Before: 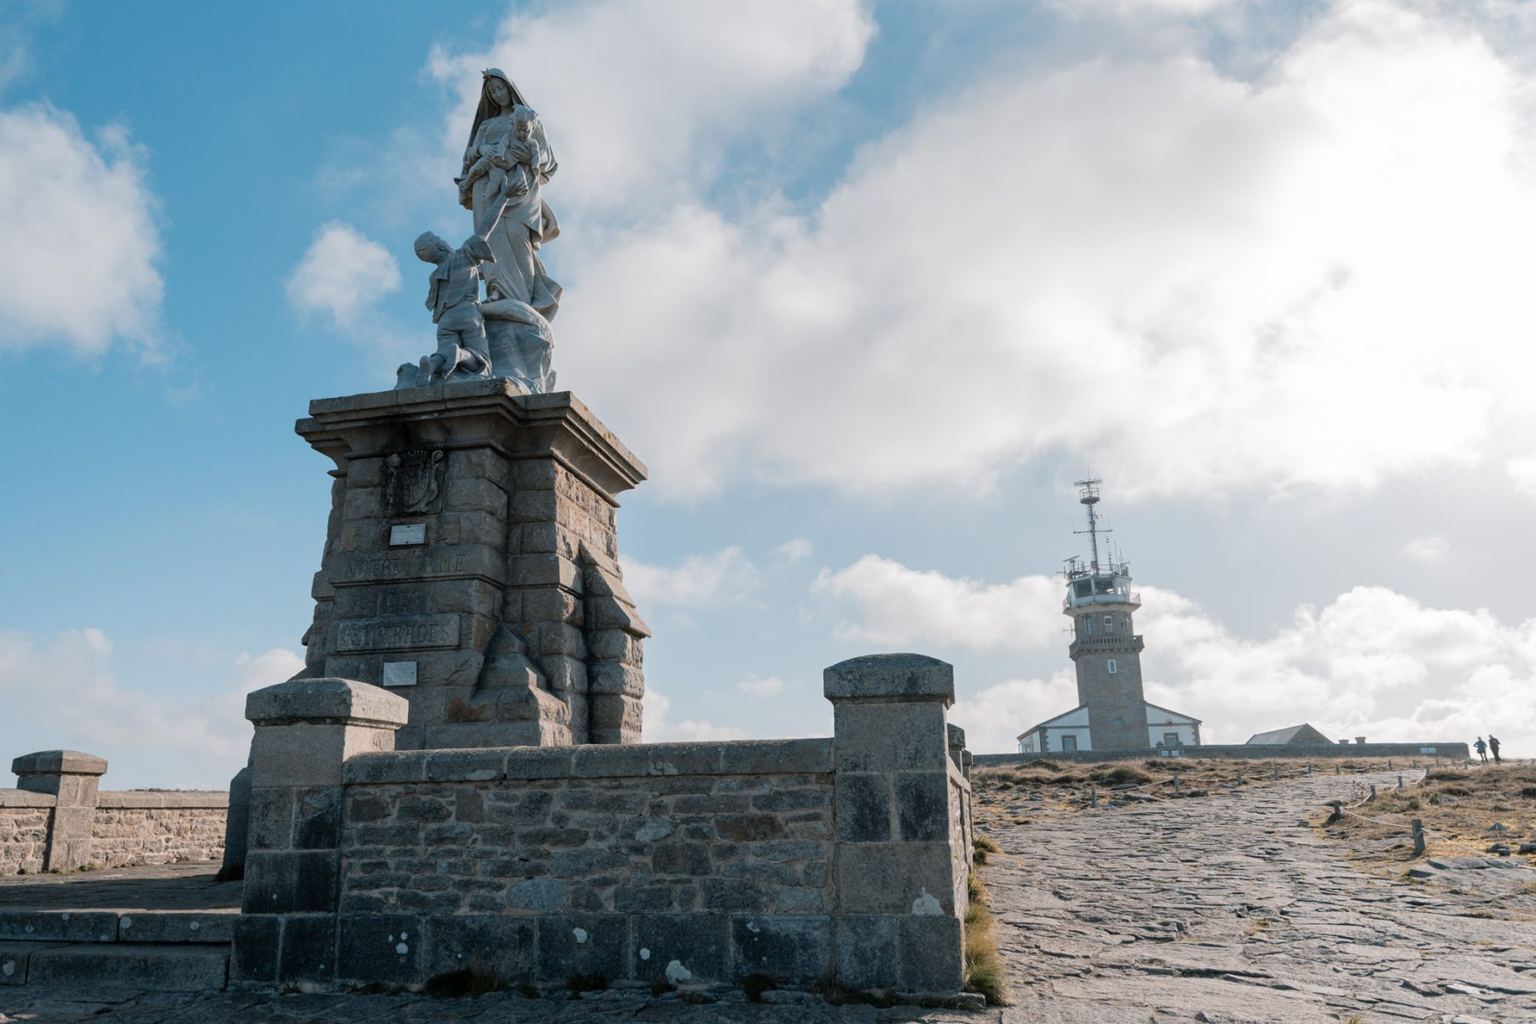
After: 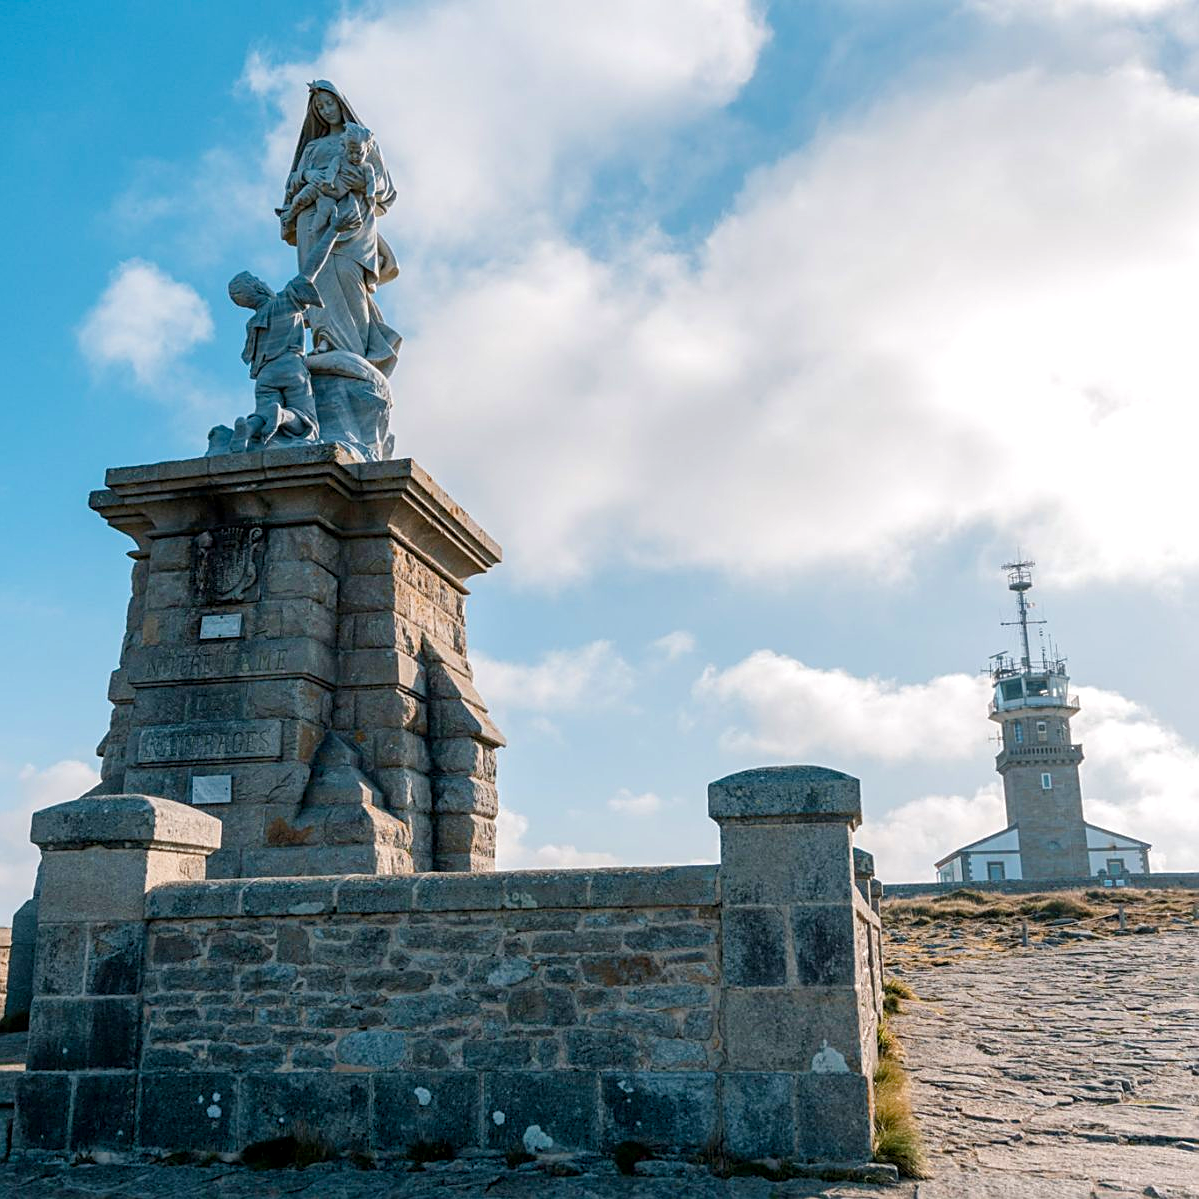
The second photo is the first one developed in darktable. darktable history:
sharpen: on, module defaults
color balance rgb: perceptual saturation grading › global saturation 35%, perceptual saturation grading › highlights -30%, perceptual saturation grading › shadows 35%, perceptual brilliance grading › global brilliance 3%, perceptual brilliance grading › highlights -3%, perceptual brilliance grading › shadows 3%
local contrast: on, module defaults
exposure: exposure 0.2 EV, compensate highlight preservation false
crop and rotate: left 14.292%, right 19.041%
velvia: on, module defaults
